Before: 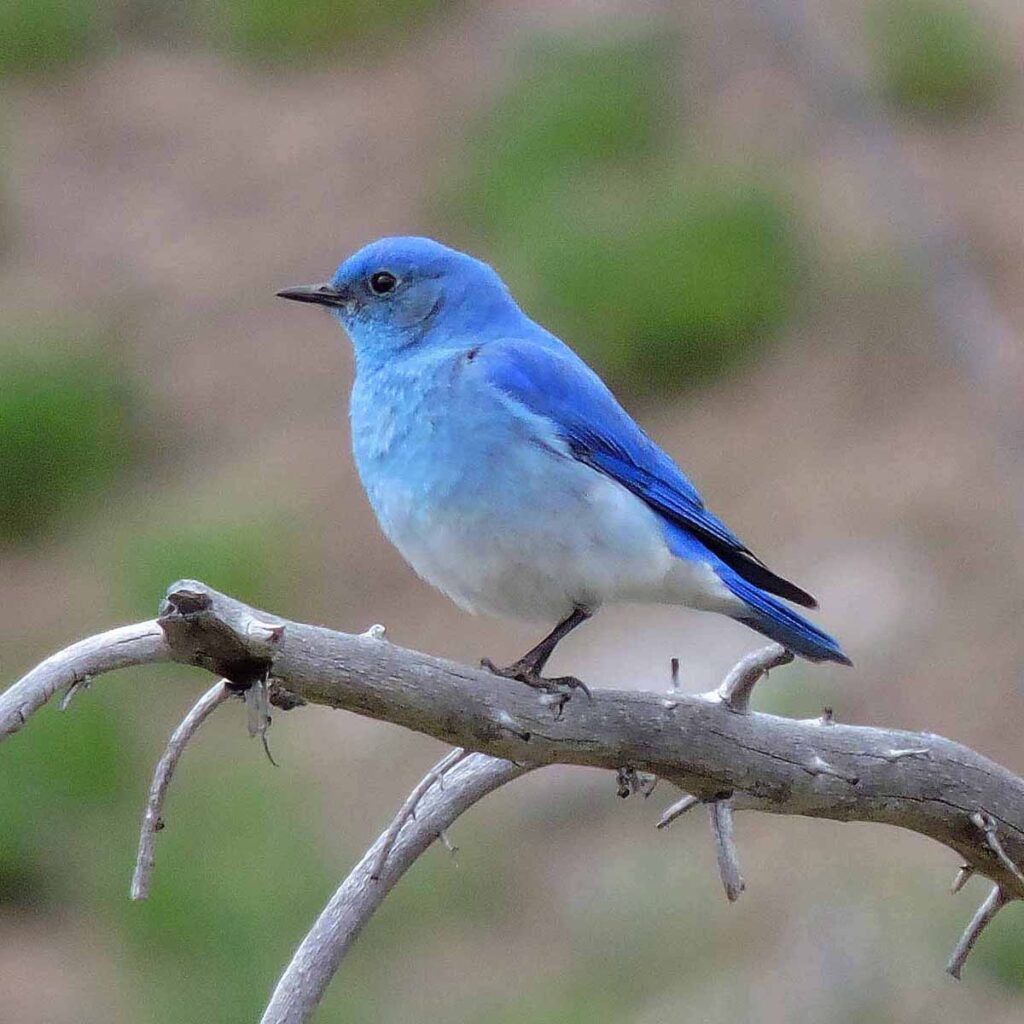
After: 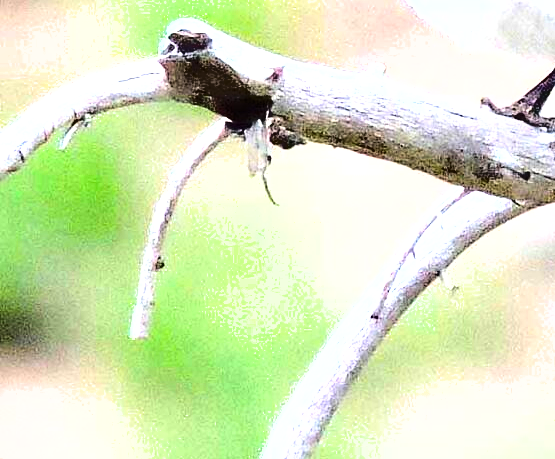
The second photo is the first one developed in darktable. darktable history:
crop and rotate: top 54.859%, right 45.781%, bottom 0.232%
exposure: black level correction 0, exposure 1.373 EV, compensate exposure bias true, compensate highlight preservation false
shadows and highlights: low approximation 0.01, soften with gaussian
tone equalizer: -8 EV -0.772 EV, -7 EV -0.733 EV, -6 EV -0.622 EV, -5 EV -0.402 EV, -3 EV 0.368 EV, -2 EV 0.6 EV, -1 EV 0.677 EV, +0 EV 0.735 EV
contrast brightness saturation: contrast 0.143, brightness 0.222
